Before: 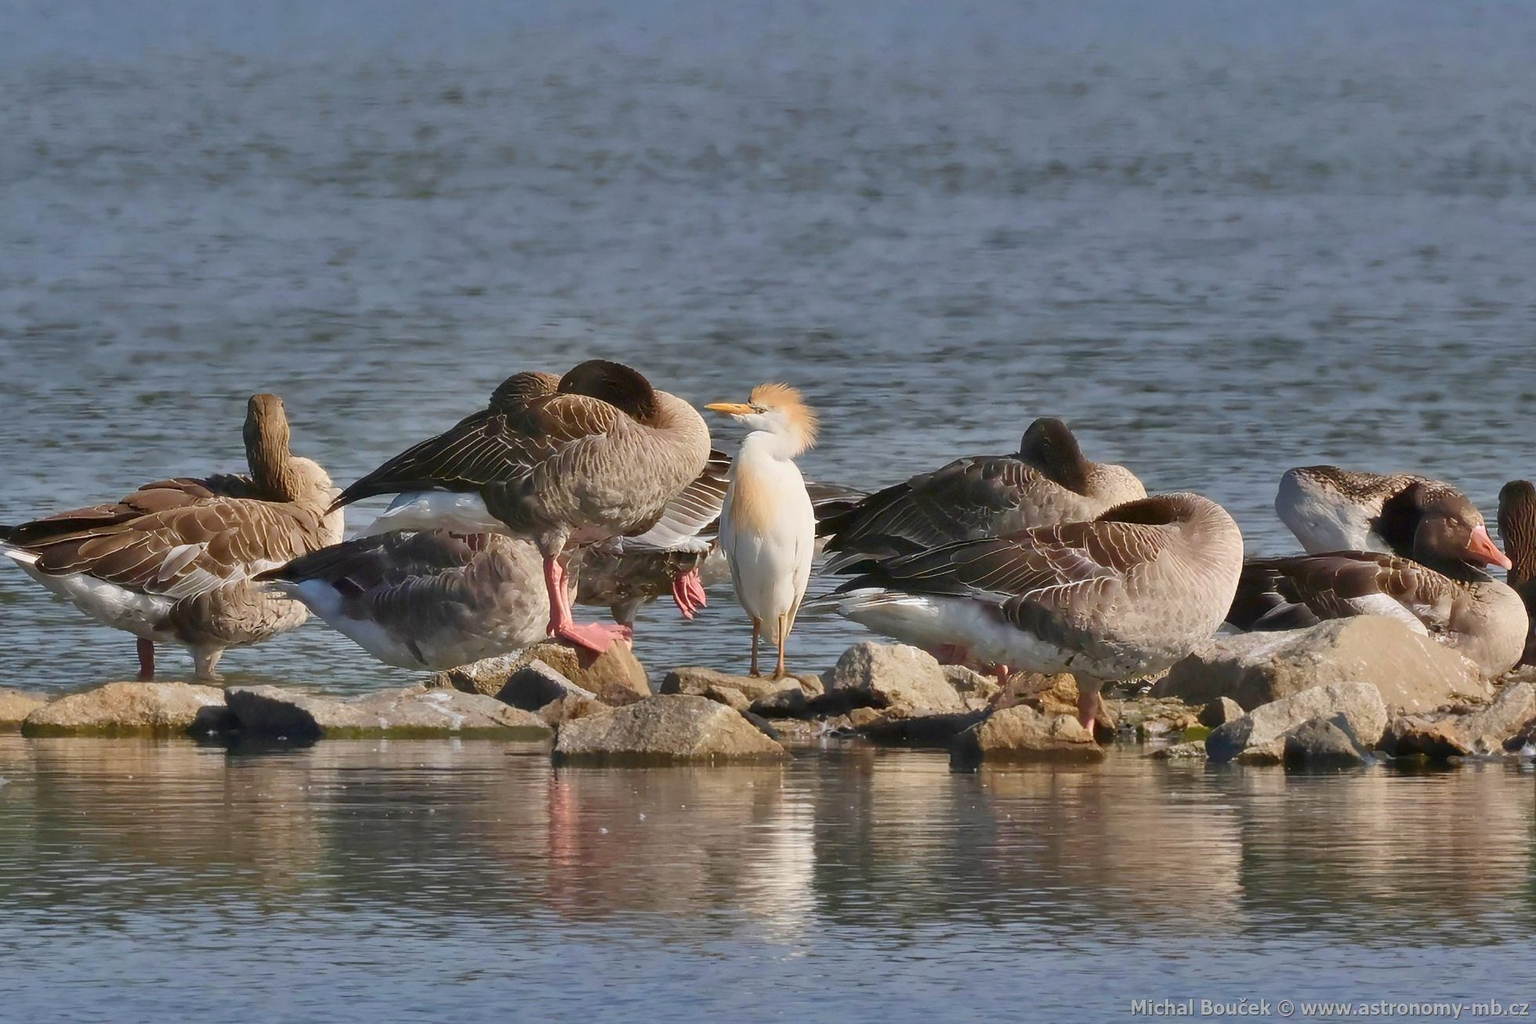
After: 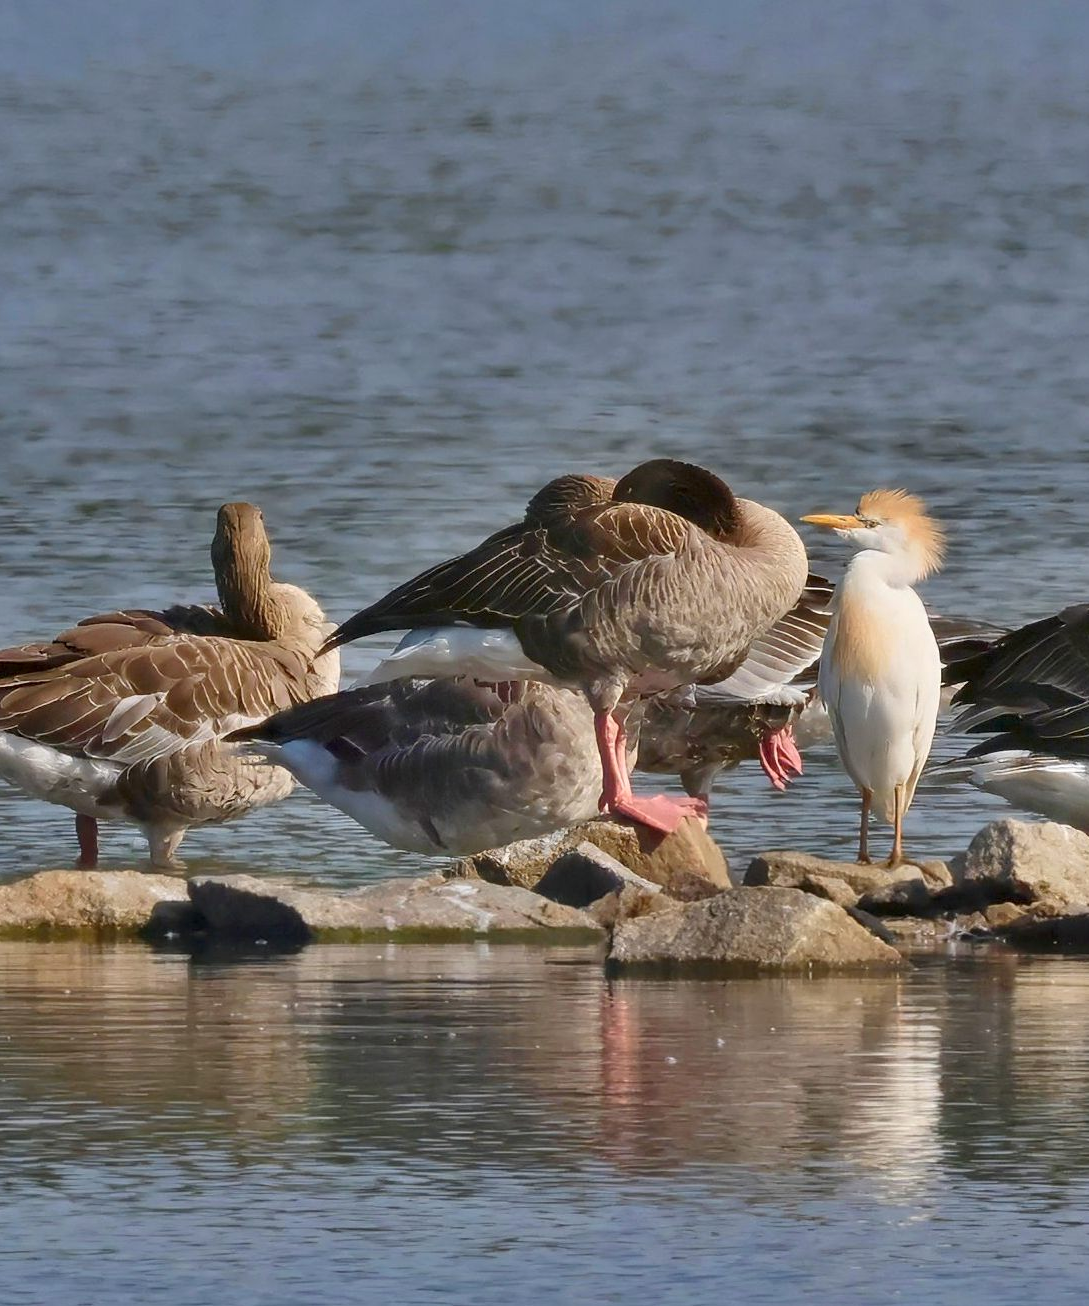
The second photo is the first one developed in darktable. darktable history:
crop: left 5.061%, right 38.998%
contrast equalizer: octaves 7, y [[0.6 ×6], [0.55 ×6], [0 ×6], [0 ×6], [0 ×6]], mix 0.134
